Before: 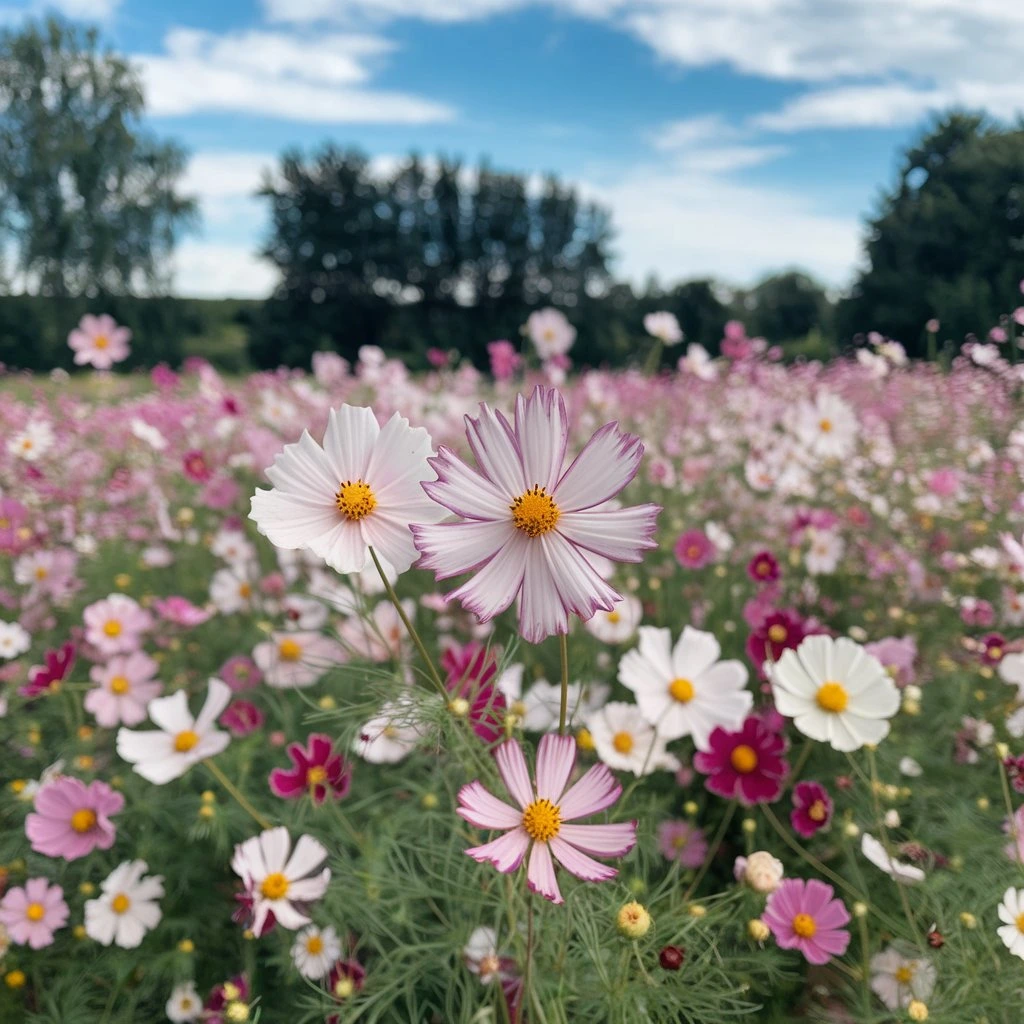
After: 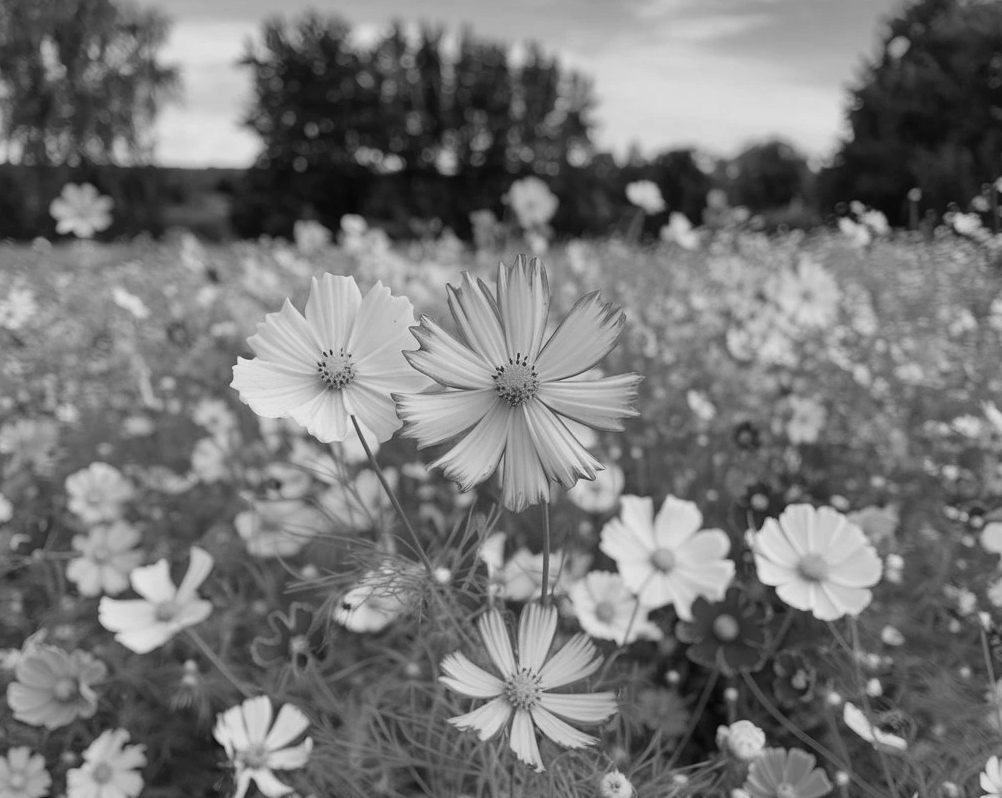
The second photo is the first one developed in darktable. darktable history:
monochrome: a 73.58, b 64.21
crop and rotate: left 1.814%, top 12.818%, right 0.25%, bottom 9.225%
